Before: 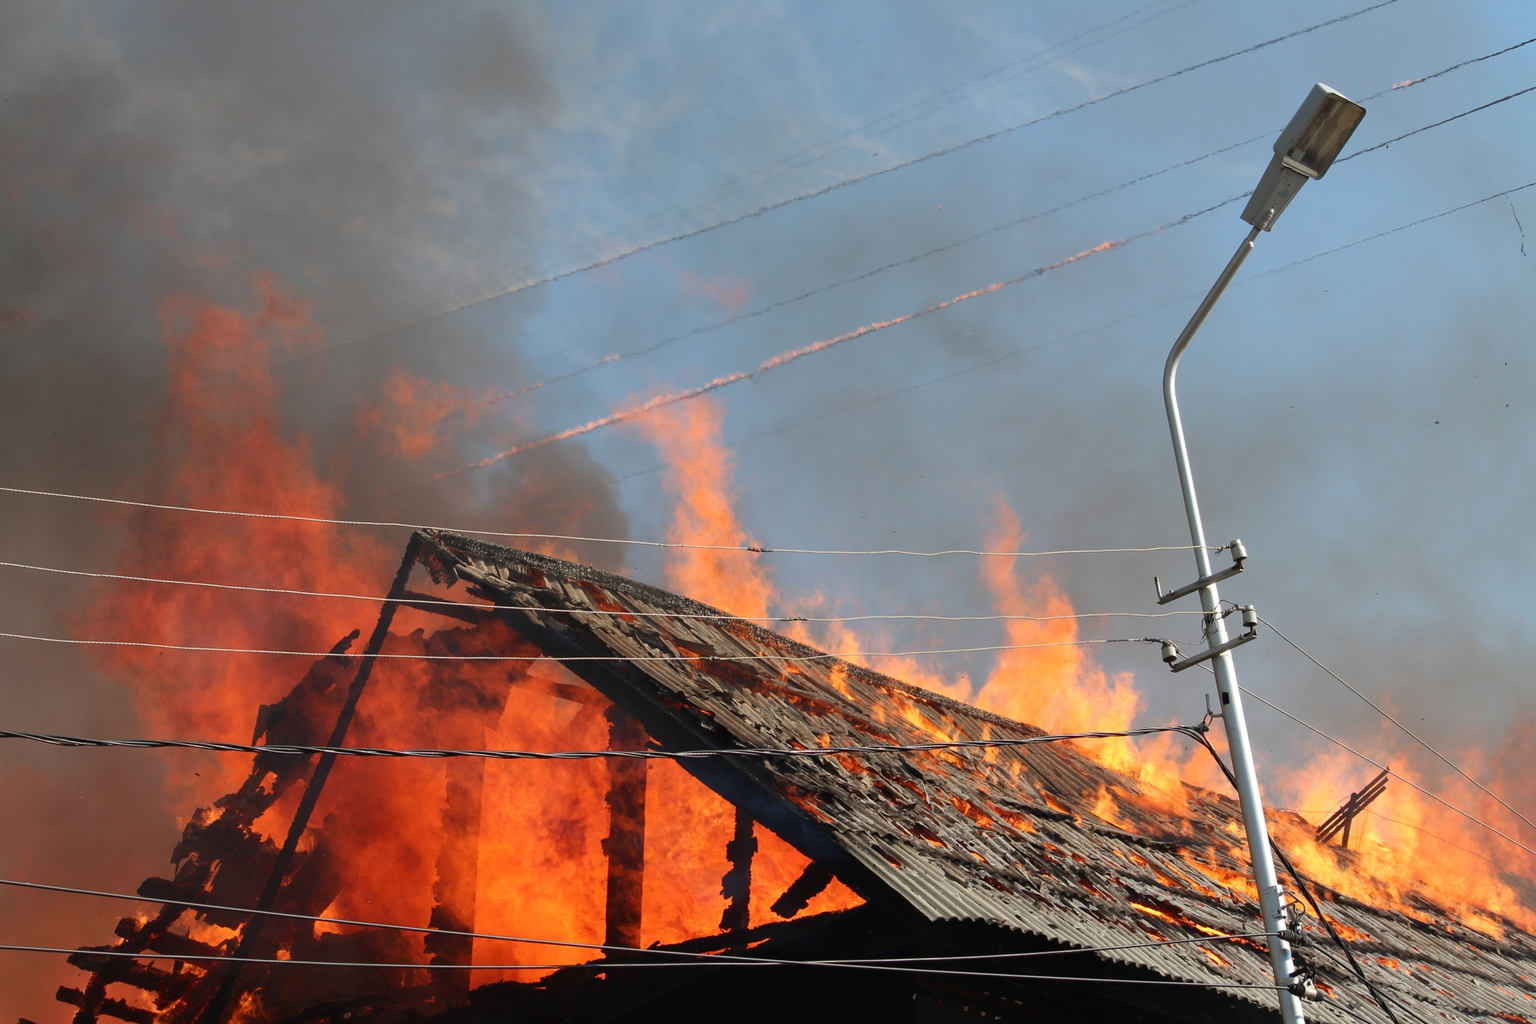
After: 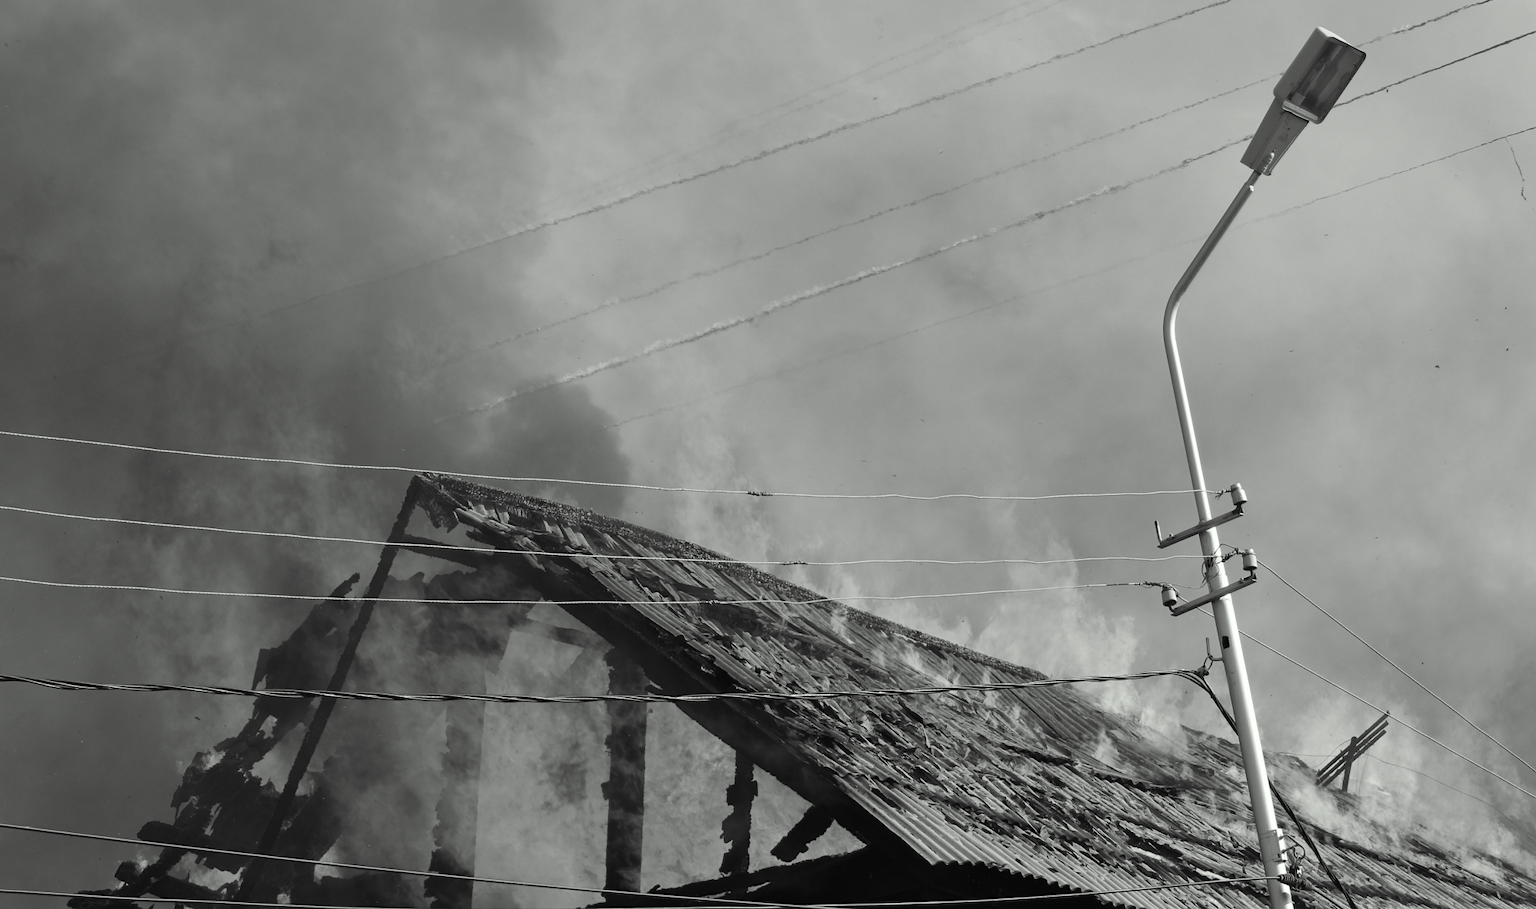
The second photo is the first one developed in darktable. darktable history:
crop and rotate: top 5.488%, bottom 5.678%
color calibration: output gray [0.21, 0.42, 0.37, 0], illuminant as shot in camera, x 0.365, y 0.378, temperature 4424.48 K
base curve: curves: ch0 [(0, 0) (0.472, 0.508) (1, 1)], preserve colors none
color correction: highlights a* -2.53, highlights b* 2.58
